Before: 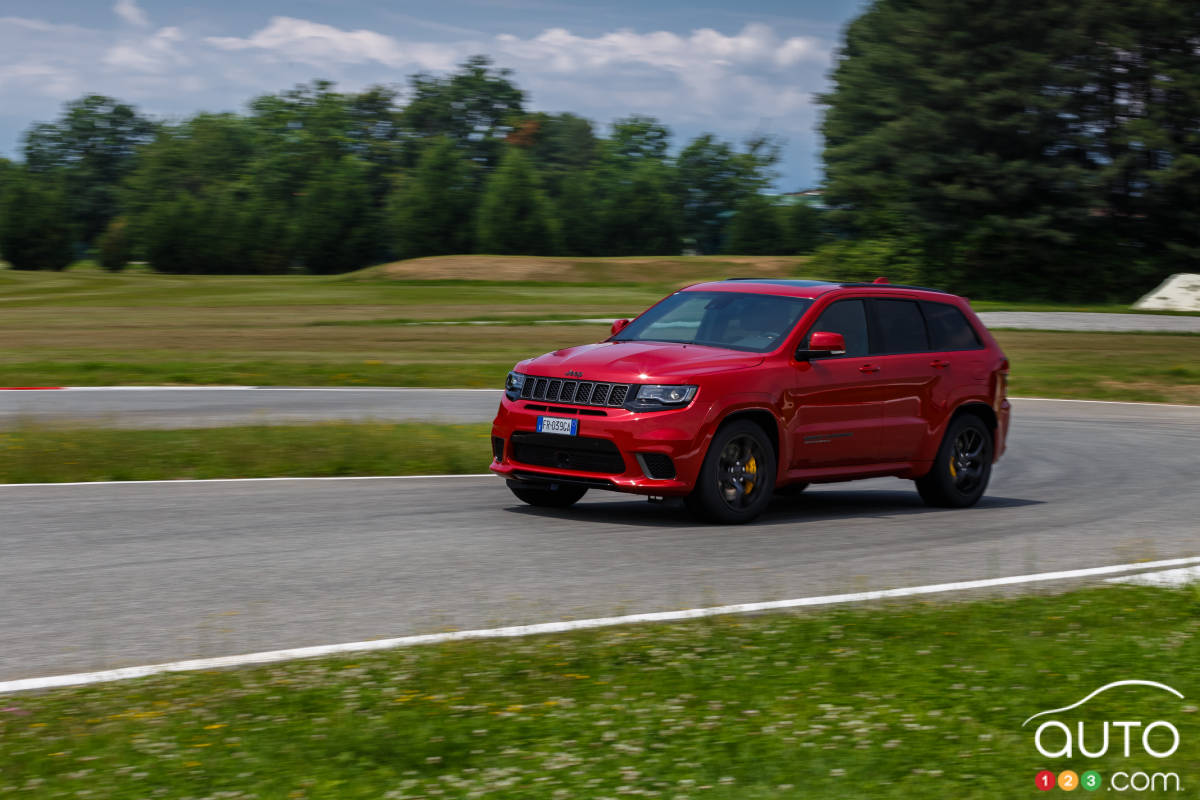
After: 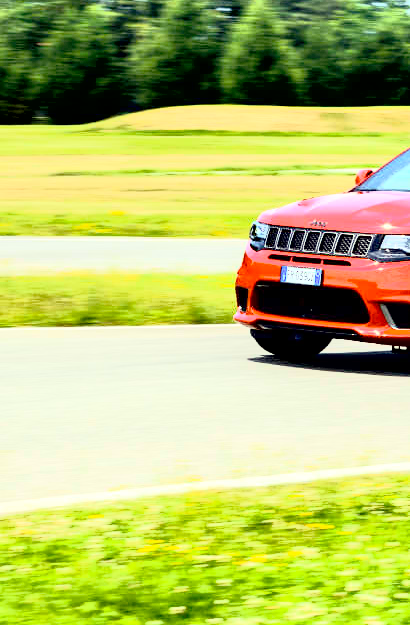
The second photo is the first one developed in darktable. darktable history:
color correction: highlights a* -5.92, highlights b* 11.25
crop and rotate: left 21.362%, top 18.799%, right 44.431%, bottom 2.98%
exposure: black level correction 0.008, exposure 0.967 EV, compensate highlight preservation false
tone curve: curves: ch0 [(0, 0) (0.003, 0.005) (0.011, 0.018) (0.025, 0.041) (0.044, 0.072) (0.069, 0.113) (0.1, 0.163) (0.136, 0.221) (0.177, 0.289) (0.224, 0.366) (0.277, 0.452) (0.335, 0.546) (0.399, 0.65) (0.468, 0.763) (0.543, 0.885) (0.623, 0.93) (0.709, 0.946) (0.801, 0.963) (0.898, 0.981) (1, 1)], color space Lab, independent channels, preserve colors none
contrast brightness saturation: contrast 0.196, brightness 0.159, saturation 0.219
